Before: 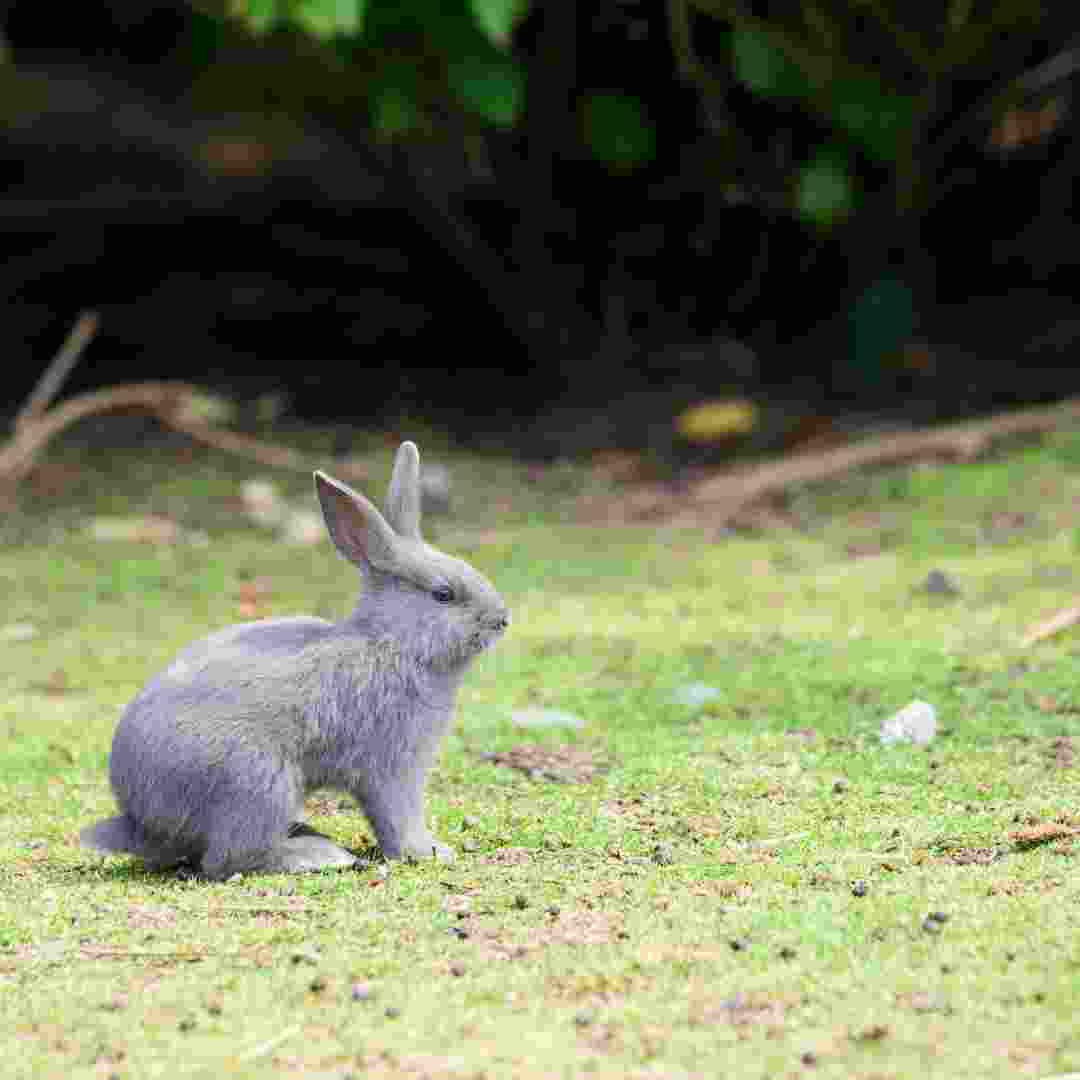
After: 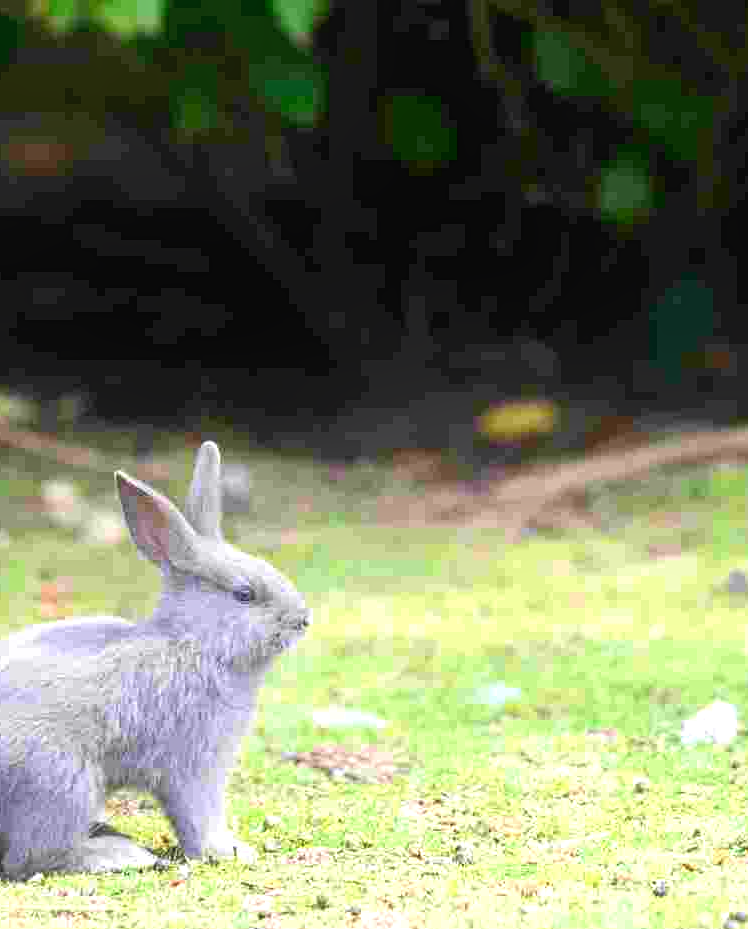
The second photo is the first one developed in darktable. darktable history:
contrast equalizer: y [[0.439, 0.44, 0.442, 0.457, 0.493, 0.498], [0.5 ×6], [0.5 ×6], [0 ×6], [0 ×6]]
white balance: red 1.004, blue 1.024
crop: left 18.479%, right 12.2%, bottom 13.971%
exposure: exposure 0.661 EV, compensate highlight preservation false
